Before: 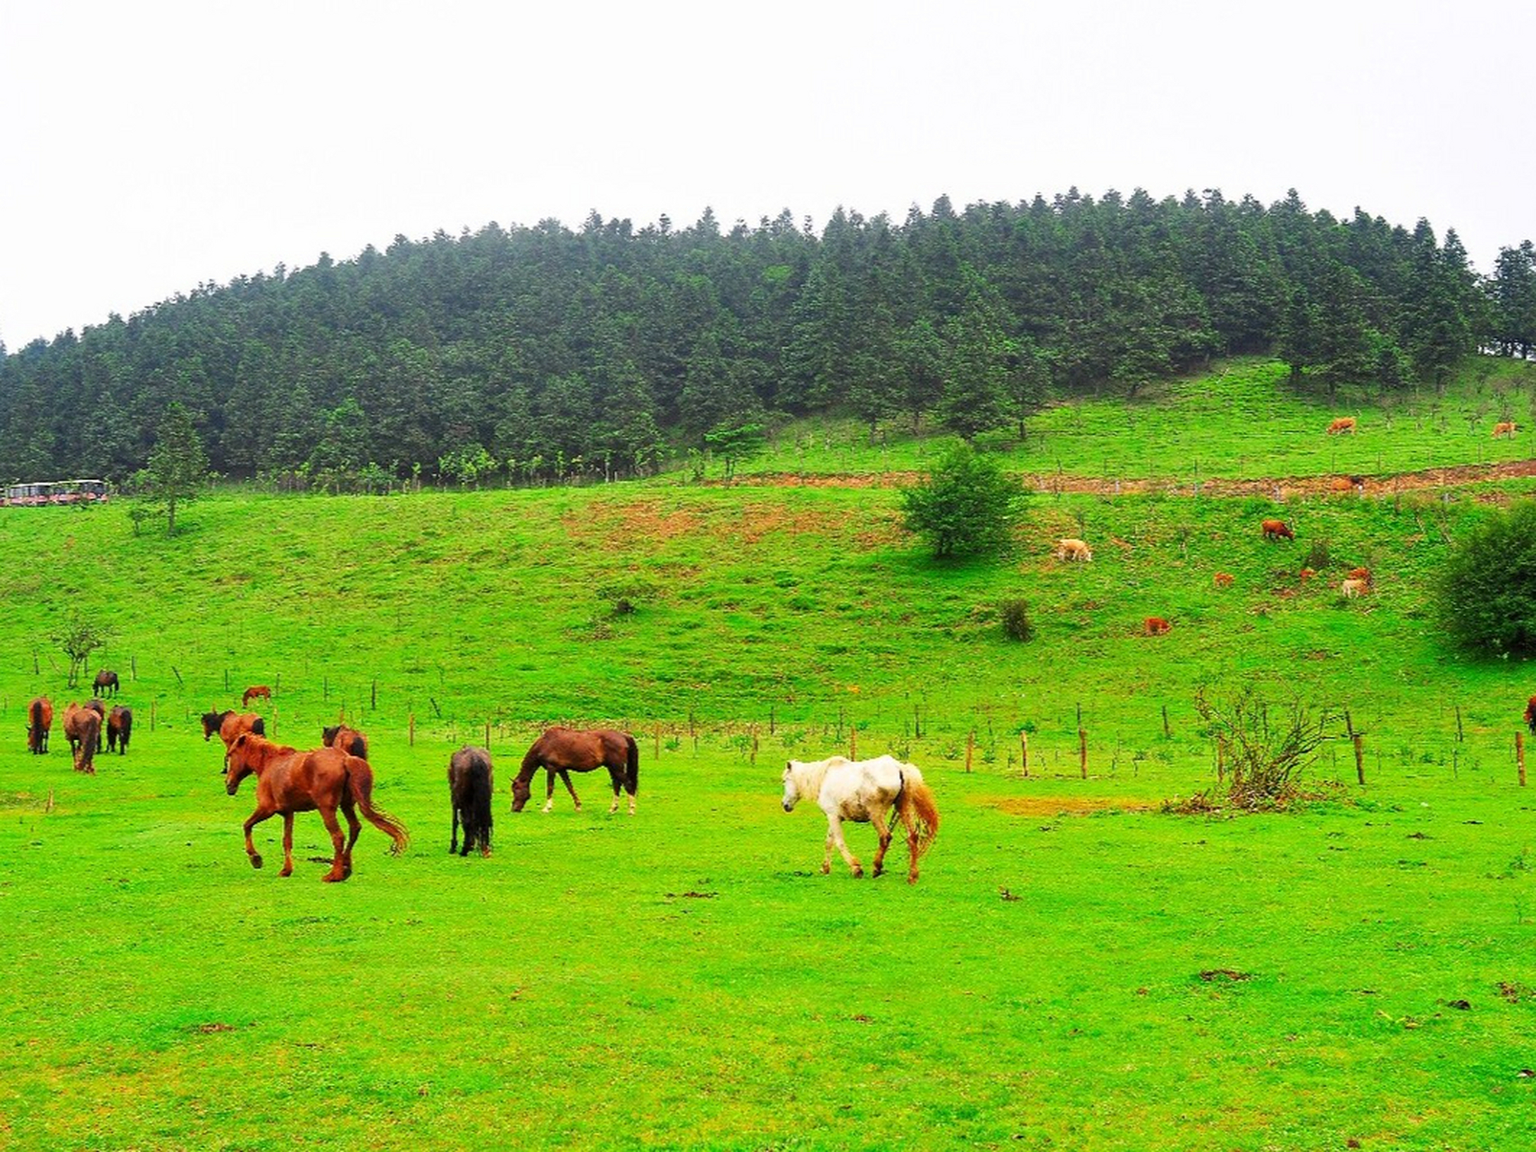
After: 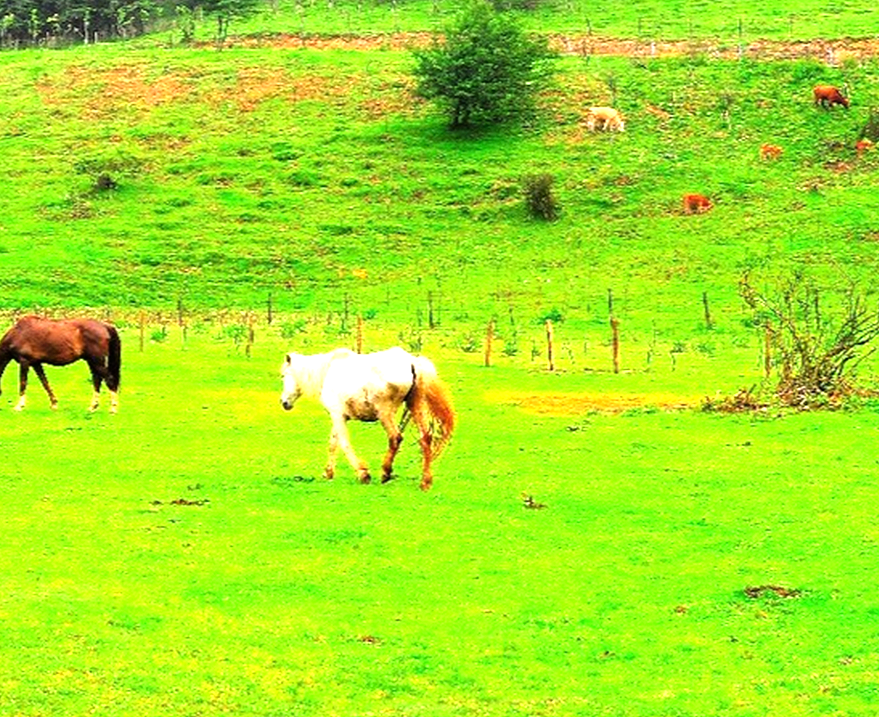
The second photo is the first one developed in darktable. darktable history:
tone equalizer: -8 EV -1.1 EV, -7 EV -0.977 EV, -6 EV -0.899 EV, -5 EV -0.557 EV, -3 EV 0.601 EV, -2 EV 0.886 EV, -1 EV 0.997 EV, +0 EV 1.06 EV, mask exposure compensation -0.507 EV
crop: left 34.524%, top 38.441%, right 13.899%, bottom 5.478%
